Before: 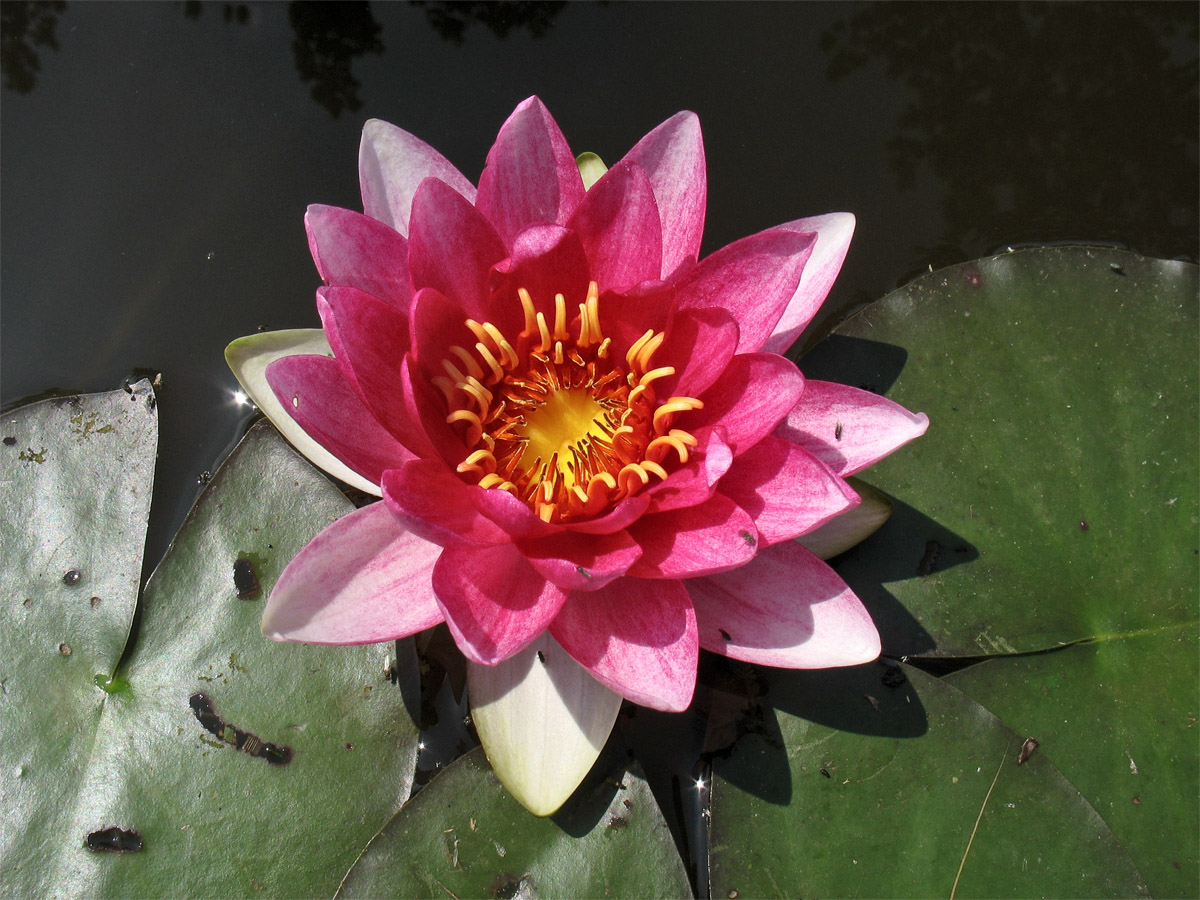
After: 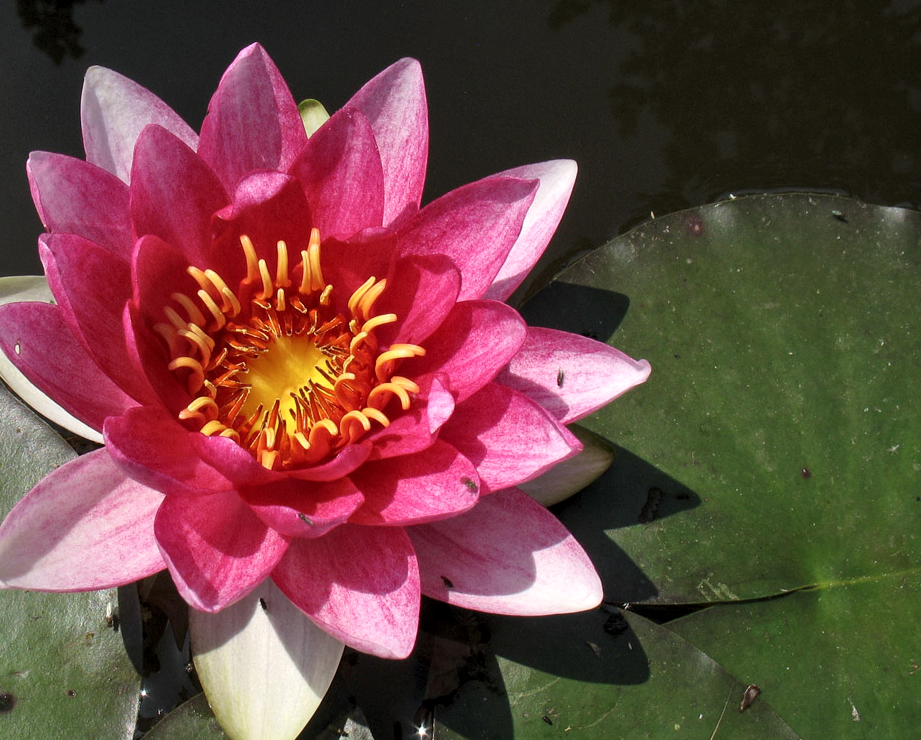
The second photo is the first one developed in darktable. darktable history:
crop: left 23.2%, top 5.891%, bottom 11.884%
local contrast: highlights 105%, shadows 100%, detail 119%, midtone range 0.2
